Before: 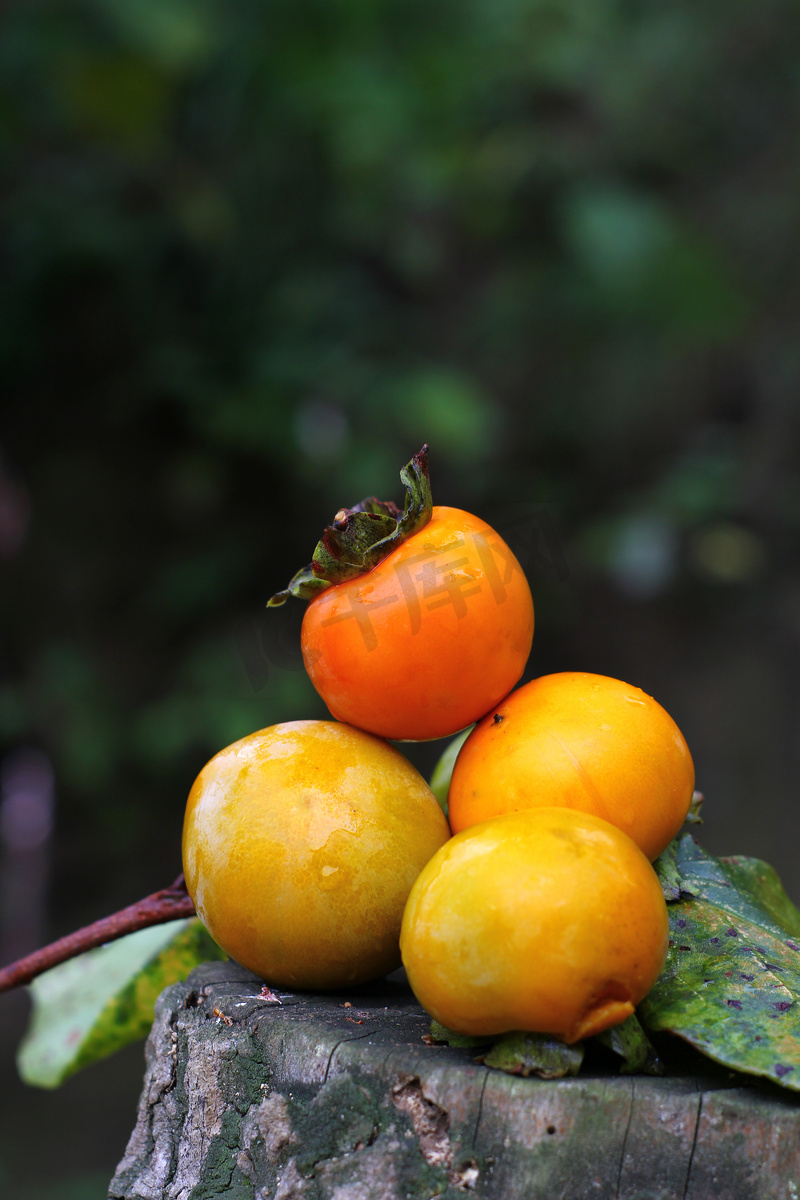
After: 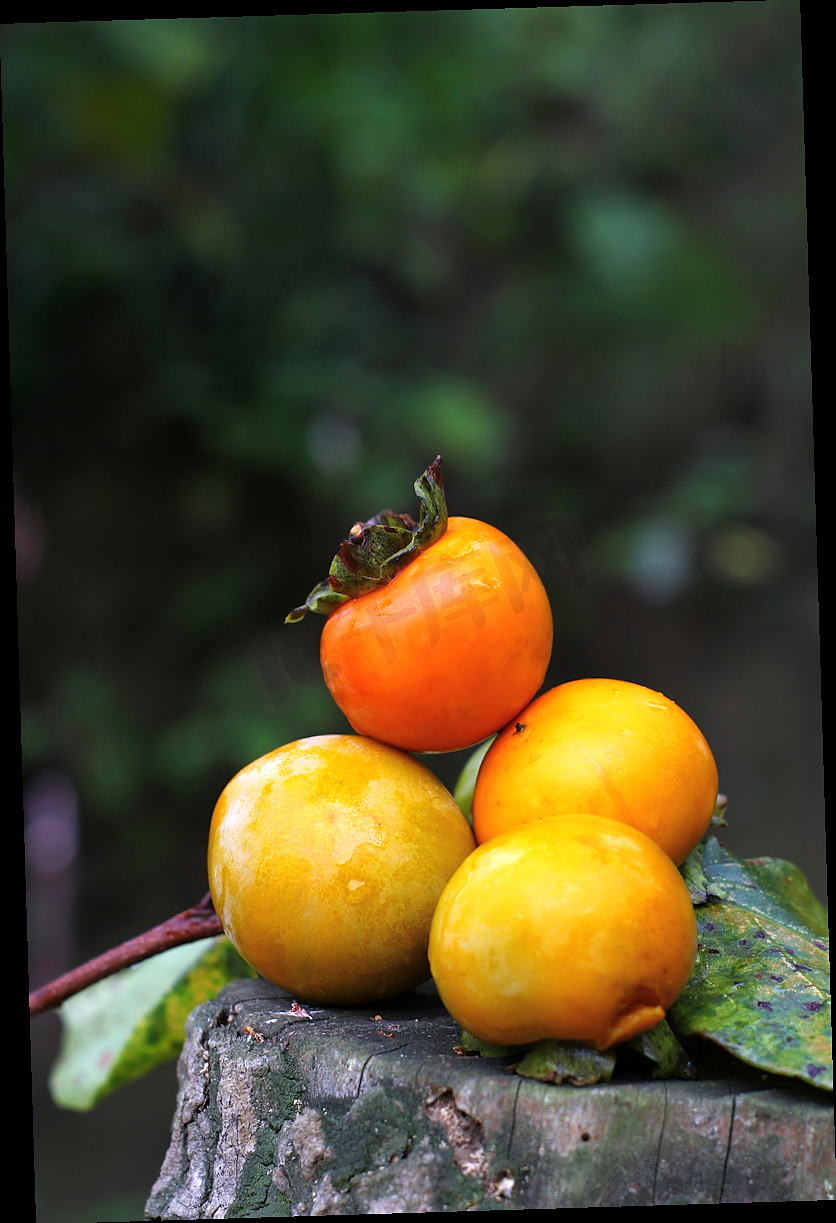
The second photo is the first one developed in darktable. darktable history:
rotate and perspective: rotation -1.75°, automatic cropping off
sharpen: radius 1
exposure: exposure 0.3 EV, compensate highlight preservation false
